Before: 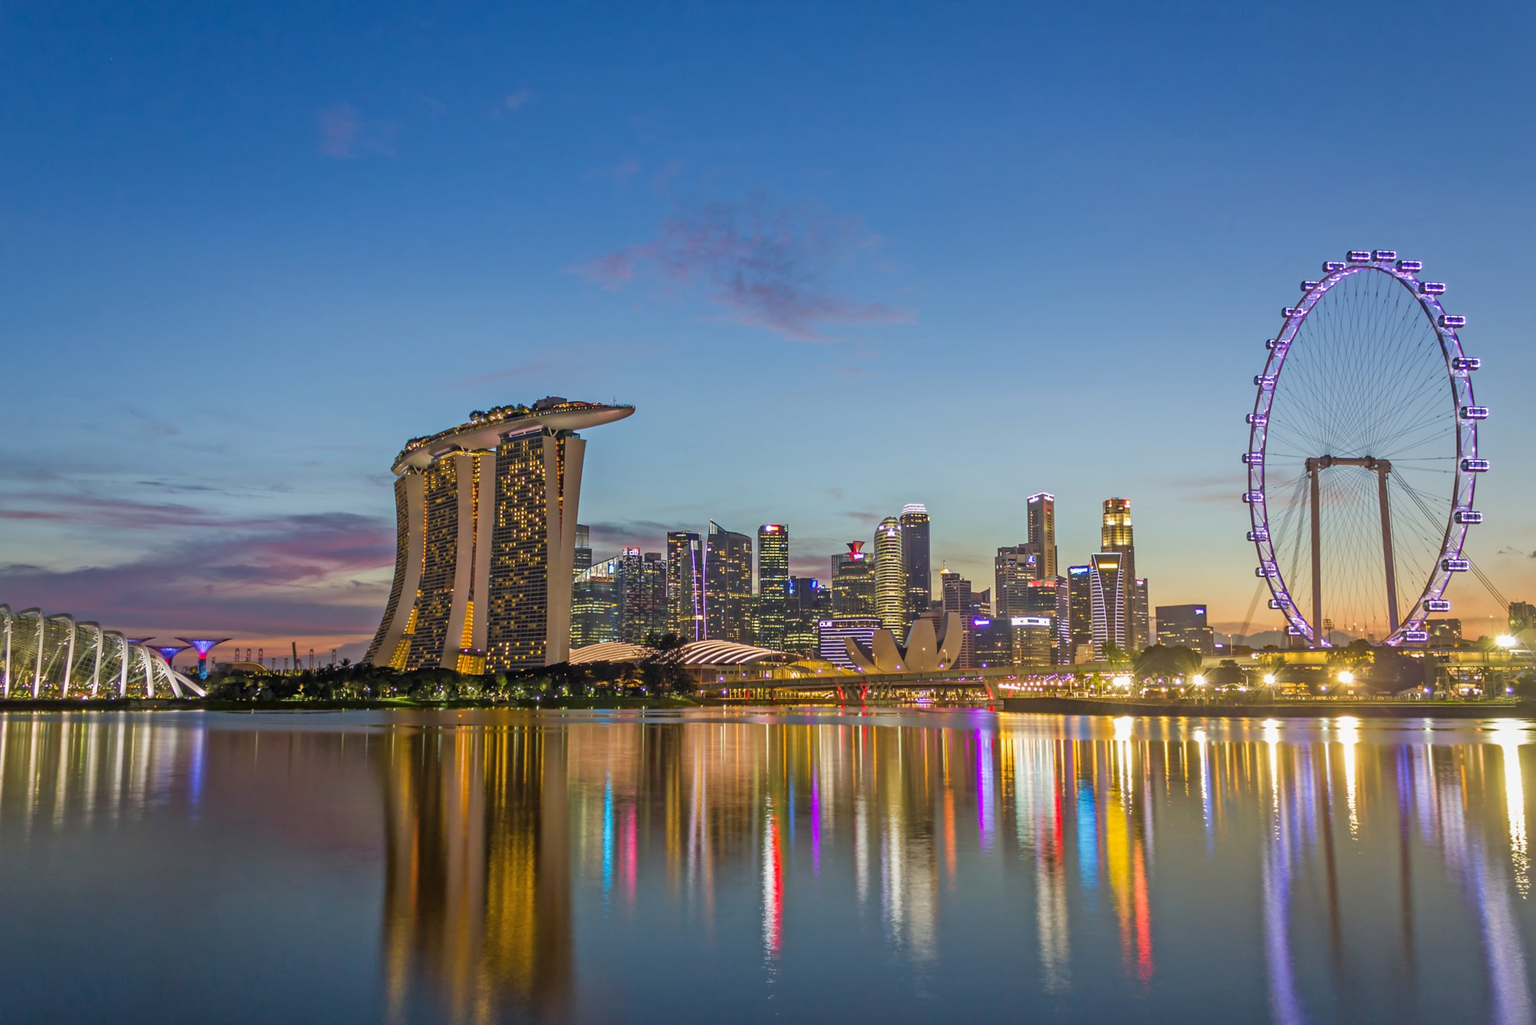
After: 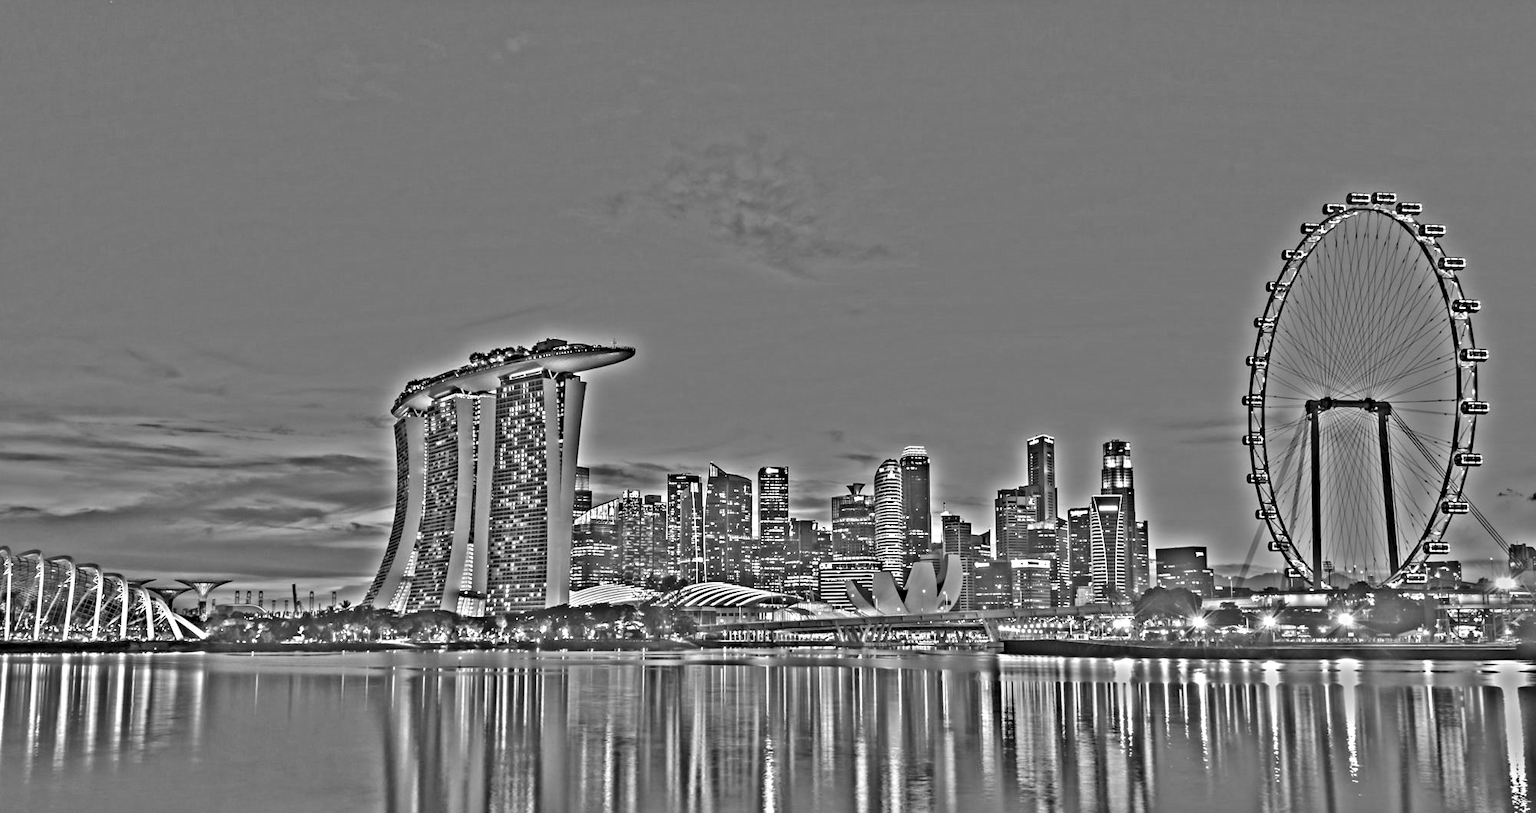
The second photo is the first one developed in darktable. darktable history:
crop and rotate: top 5.667%, bottom 14.937%
highpass: sharpness 49.79%, contrast boost 49.79%
shadows and highlights: shadows 20.91, highlights -82.73, soften with gaussian
